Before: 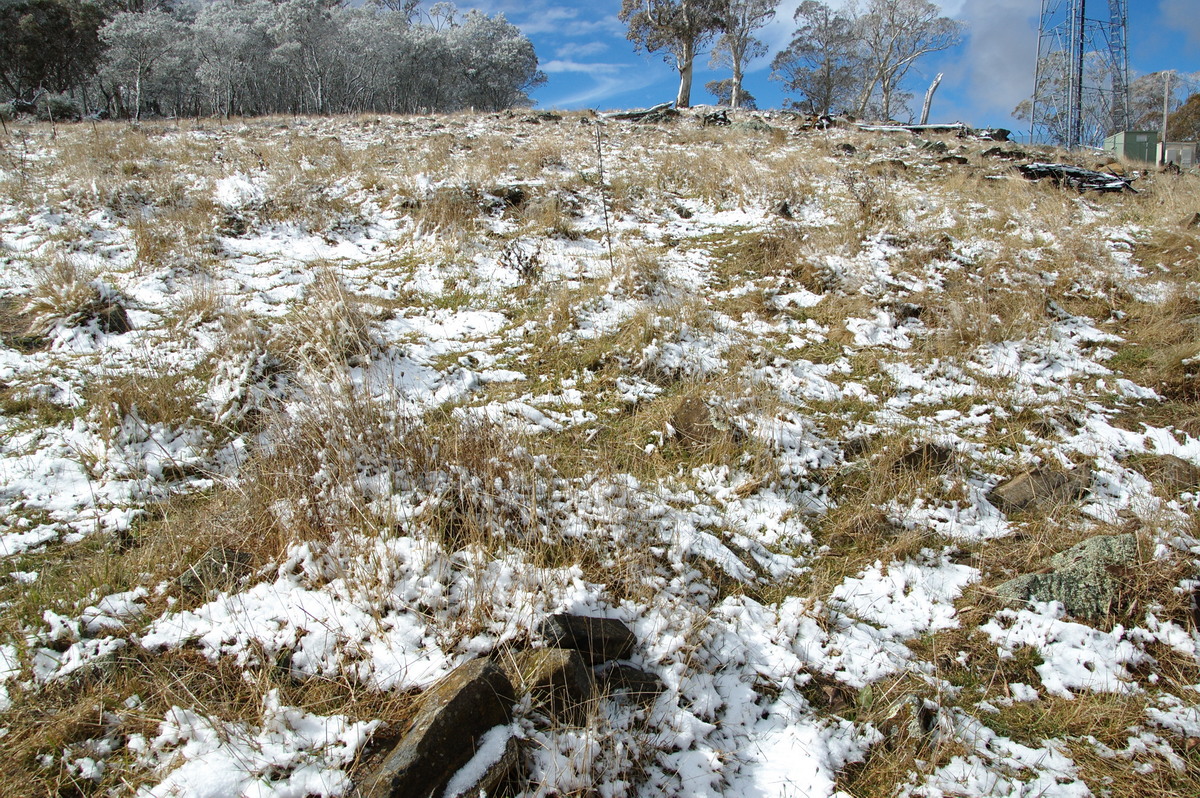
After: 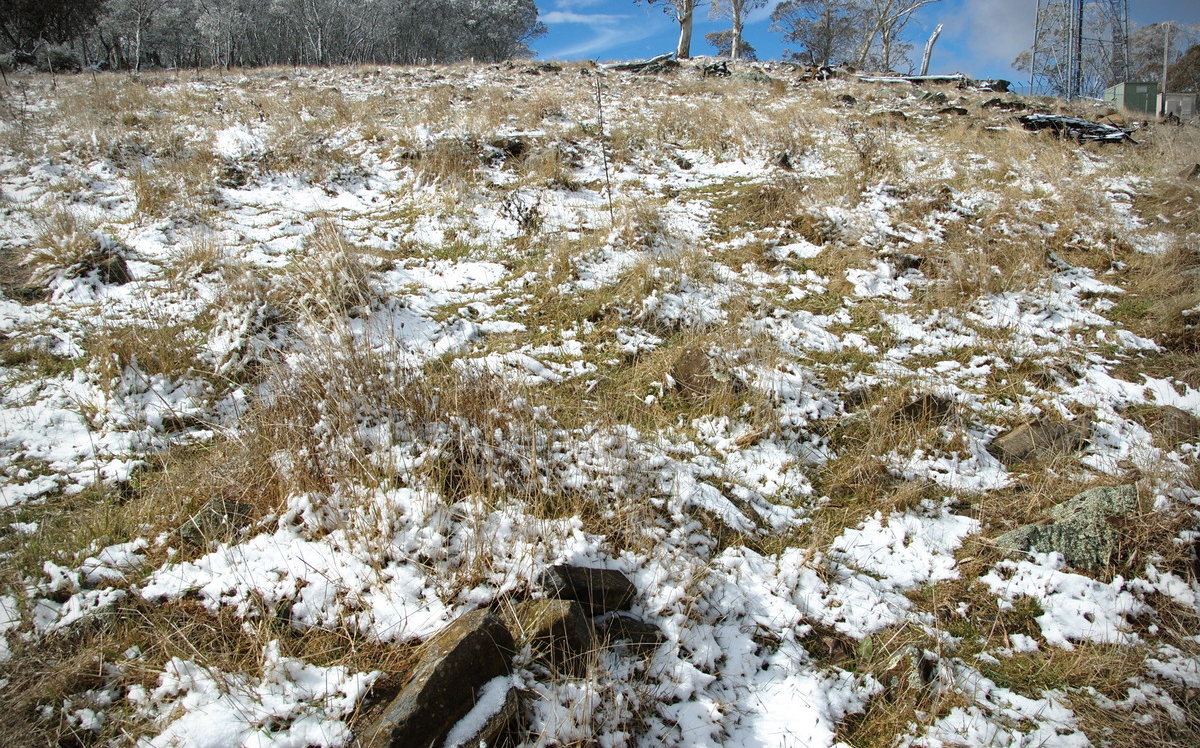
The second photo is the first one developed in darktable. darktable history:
vignetting: dithering 8-bit output, unbound false
crop and rotate: top 6.25%
